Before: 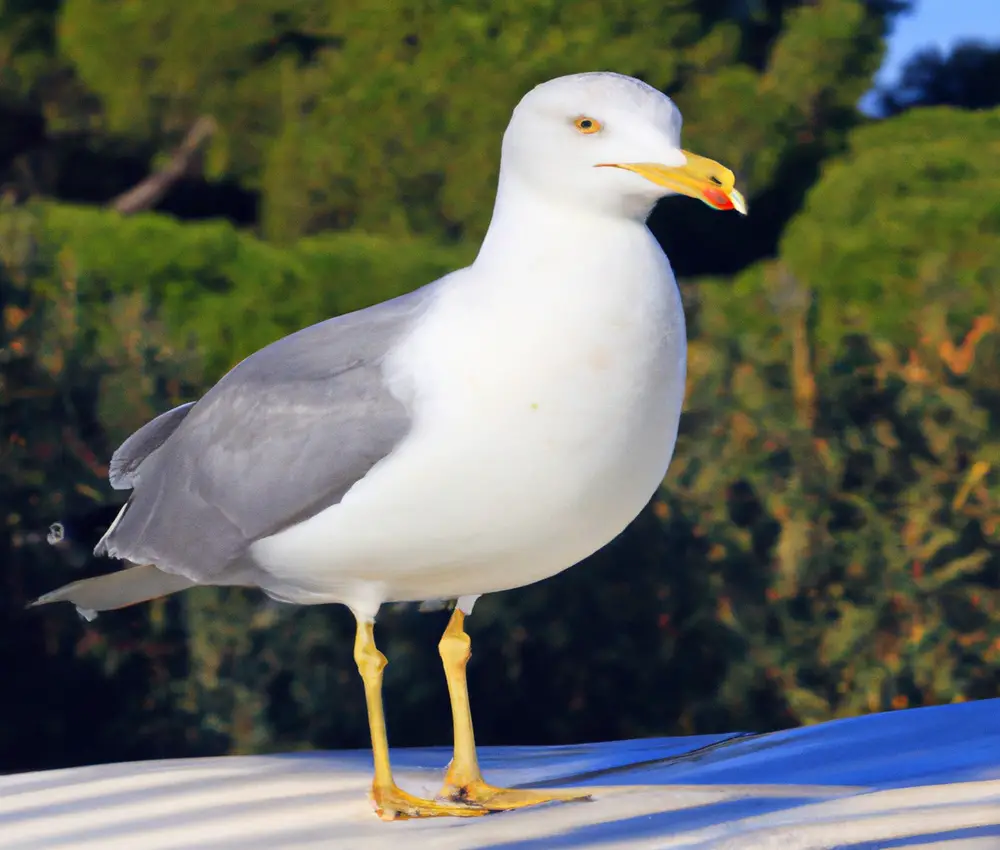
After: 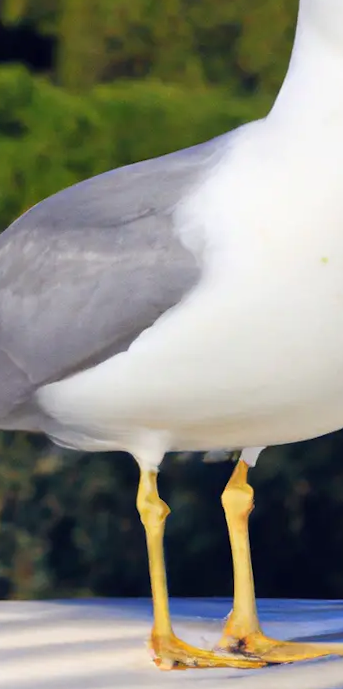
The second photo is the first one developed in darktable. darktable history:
crop and rotate: left 21.77%, top 18.528%, right 44.676%, bottom 2.997%
rotate and perspective: rotation 1.72°, automatic cropping off
